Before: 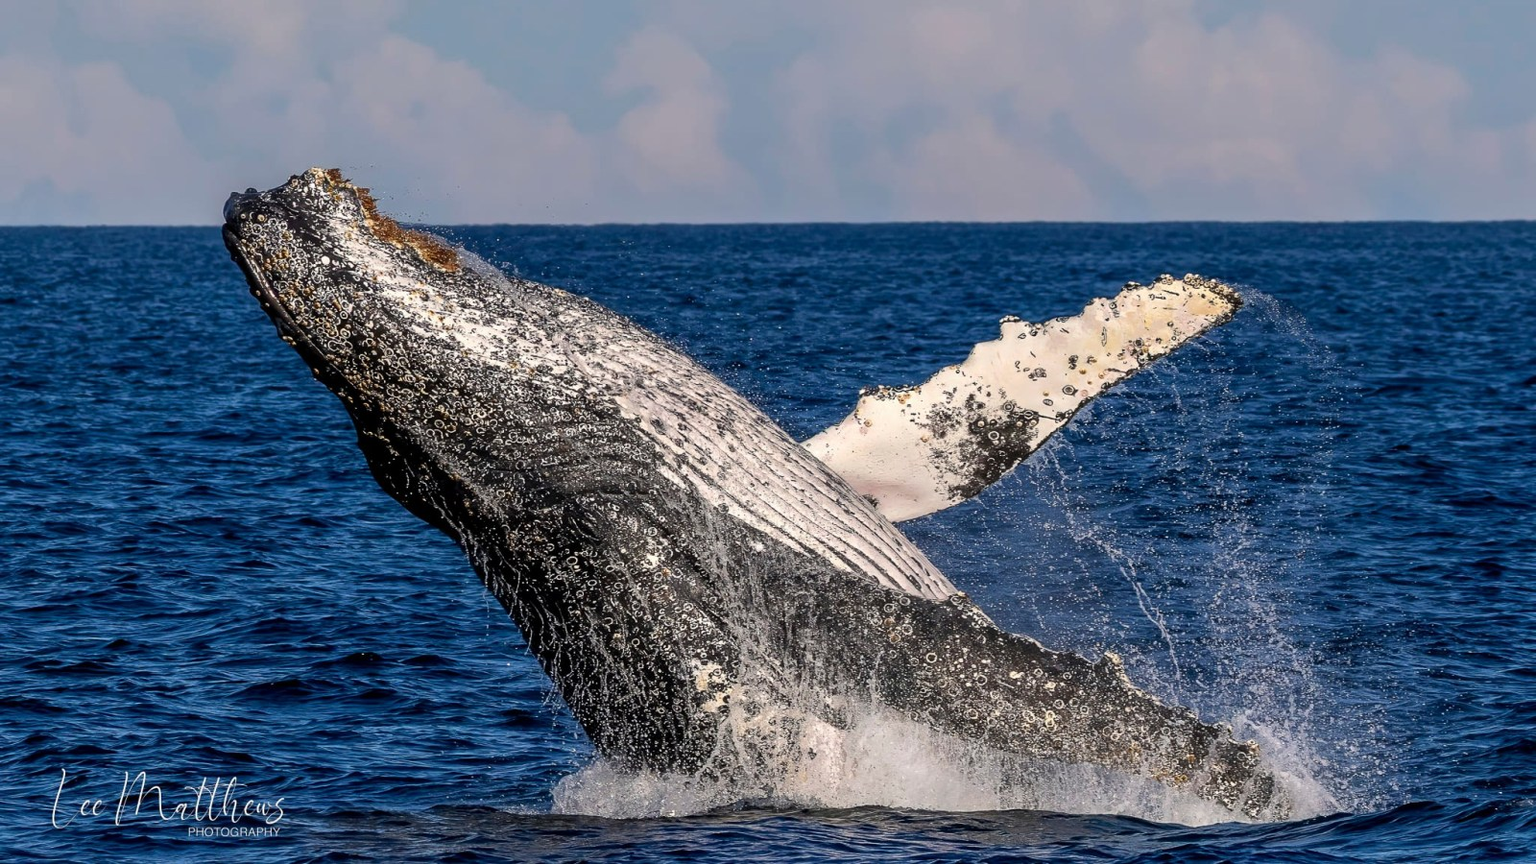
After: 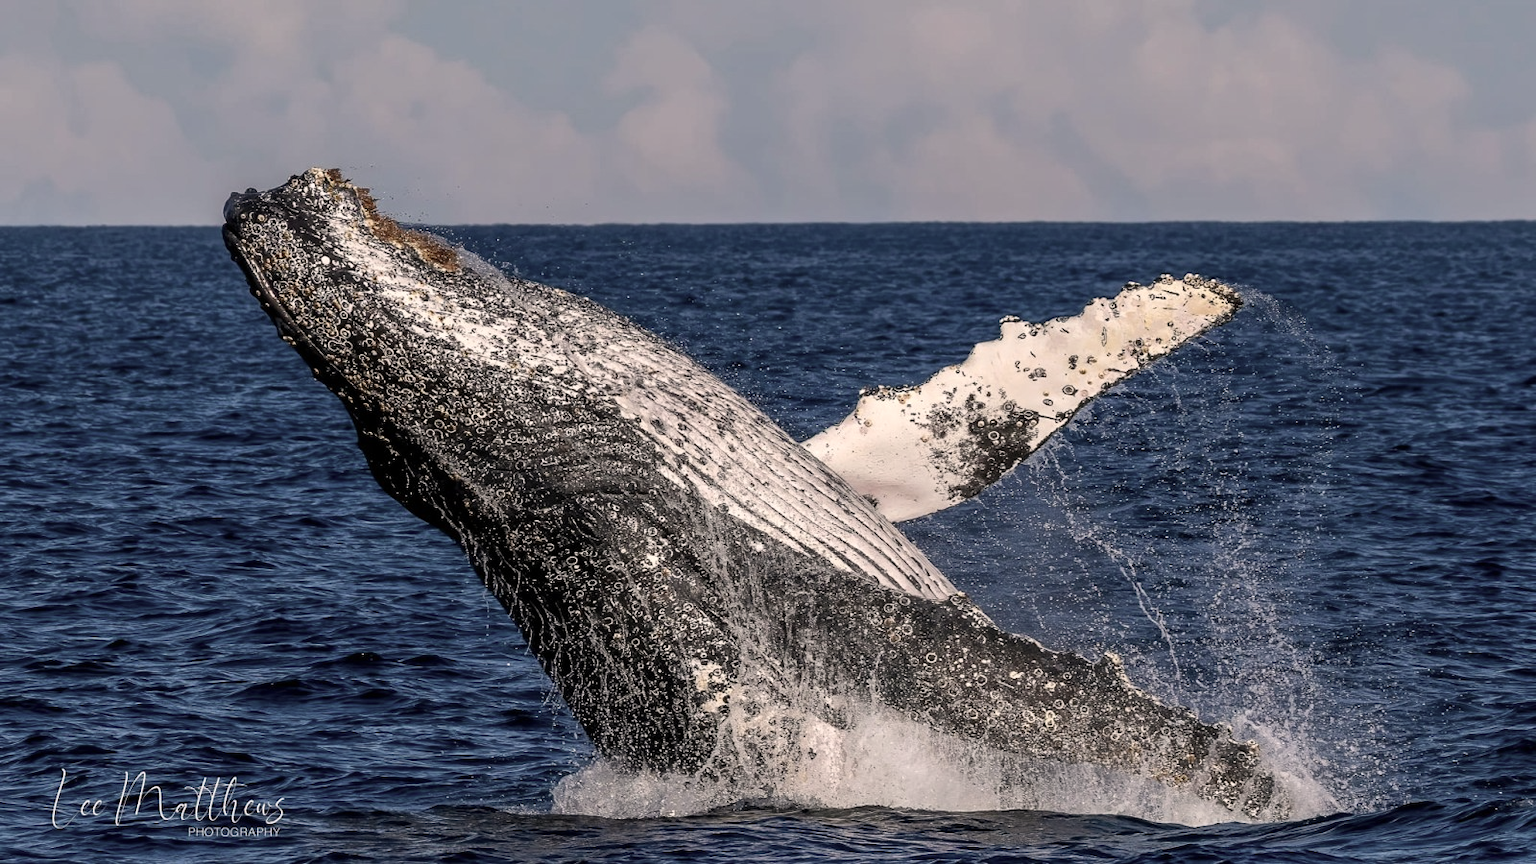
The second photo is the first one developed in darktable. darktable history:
color correction: highlights a* 5.51, highlights b* 5.18, saturation 0.641
